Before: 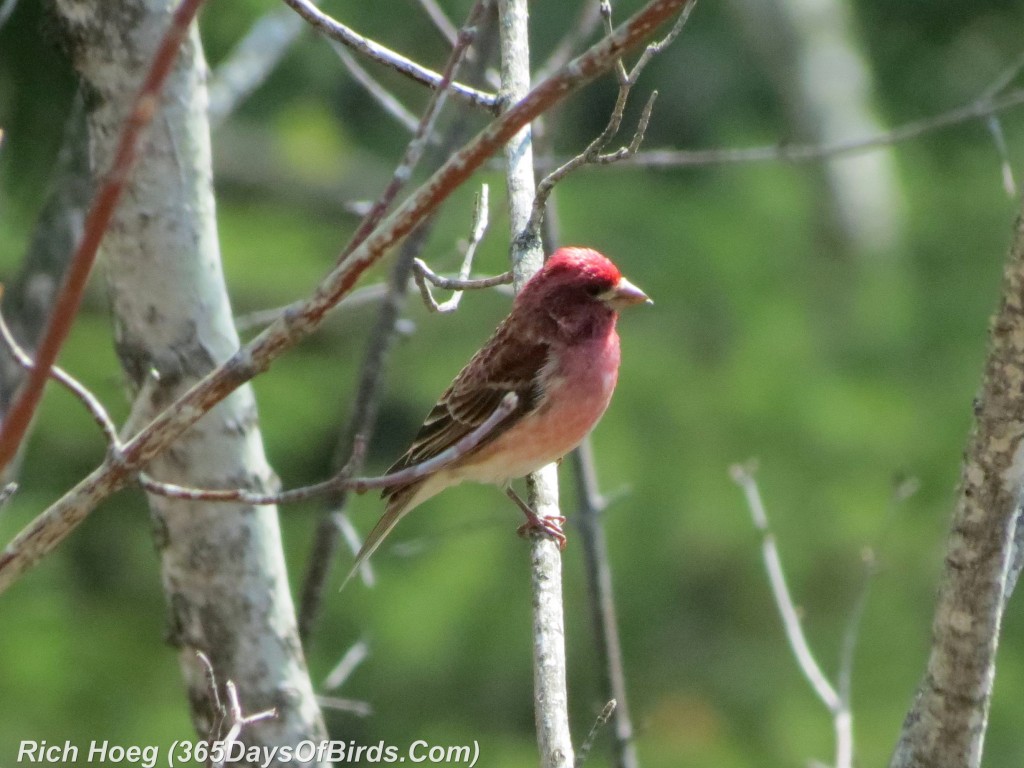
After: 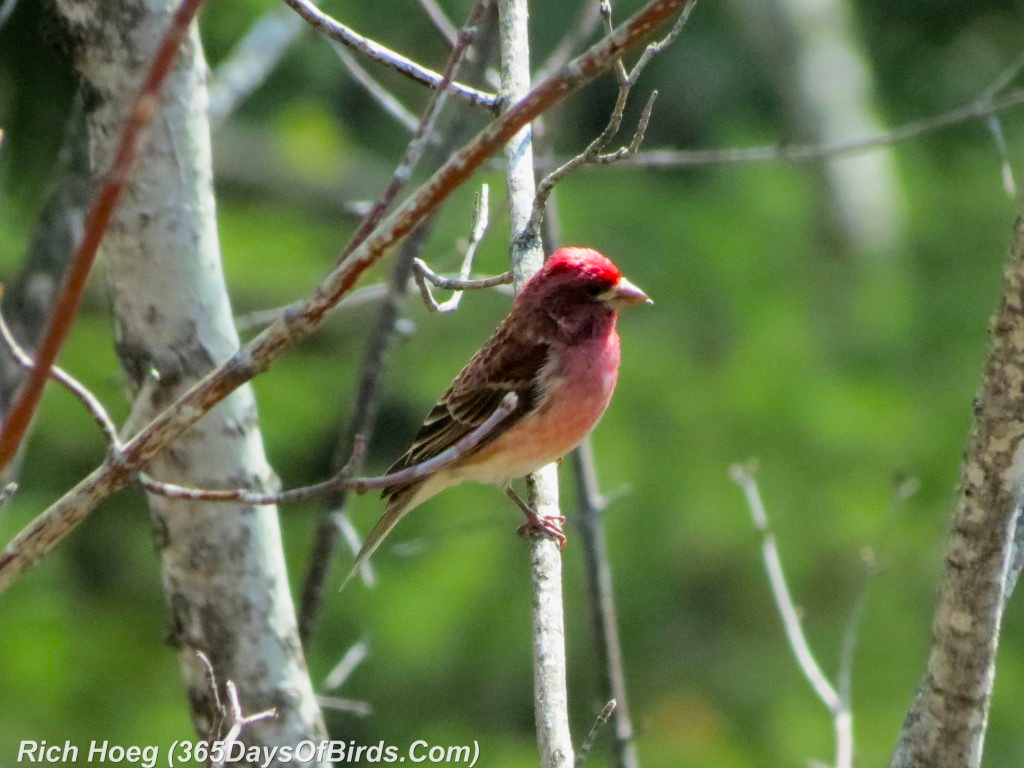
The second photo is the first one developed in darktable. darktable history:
filmic rgb: black relative exposure -12 EV, white relative exposure 2.8 EV, threshold 3 EV, target black luminance 0%, hardness 8.06, latitude 70.41%, contrast 1.14, highlights saturation mix 10%, shadows ↔ highlights balance -0.388%, color science v4 (2020), iterations of high-quality reconstruction 10, contrast in shadows soft, contrast in highlights soft, enable highlight reconstruction true
